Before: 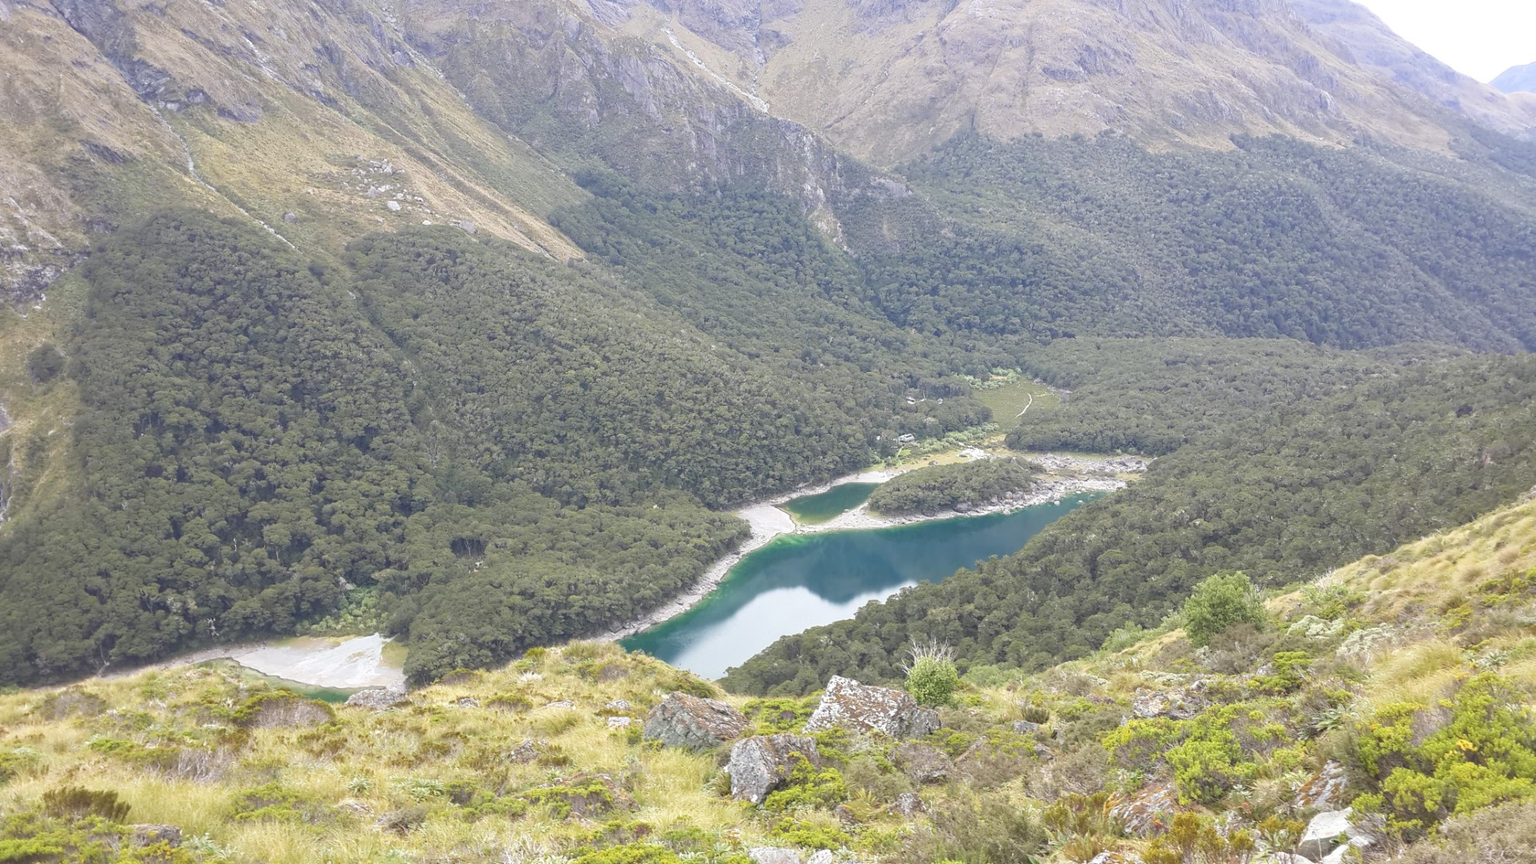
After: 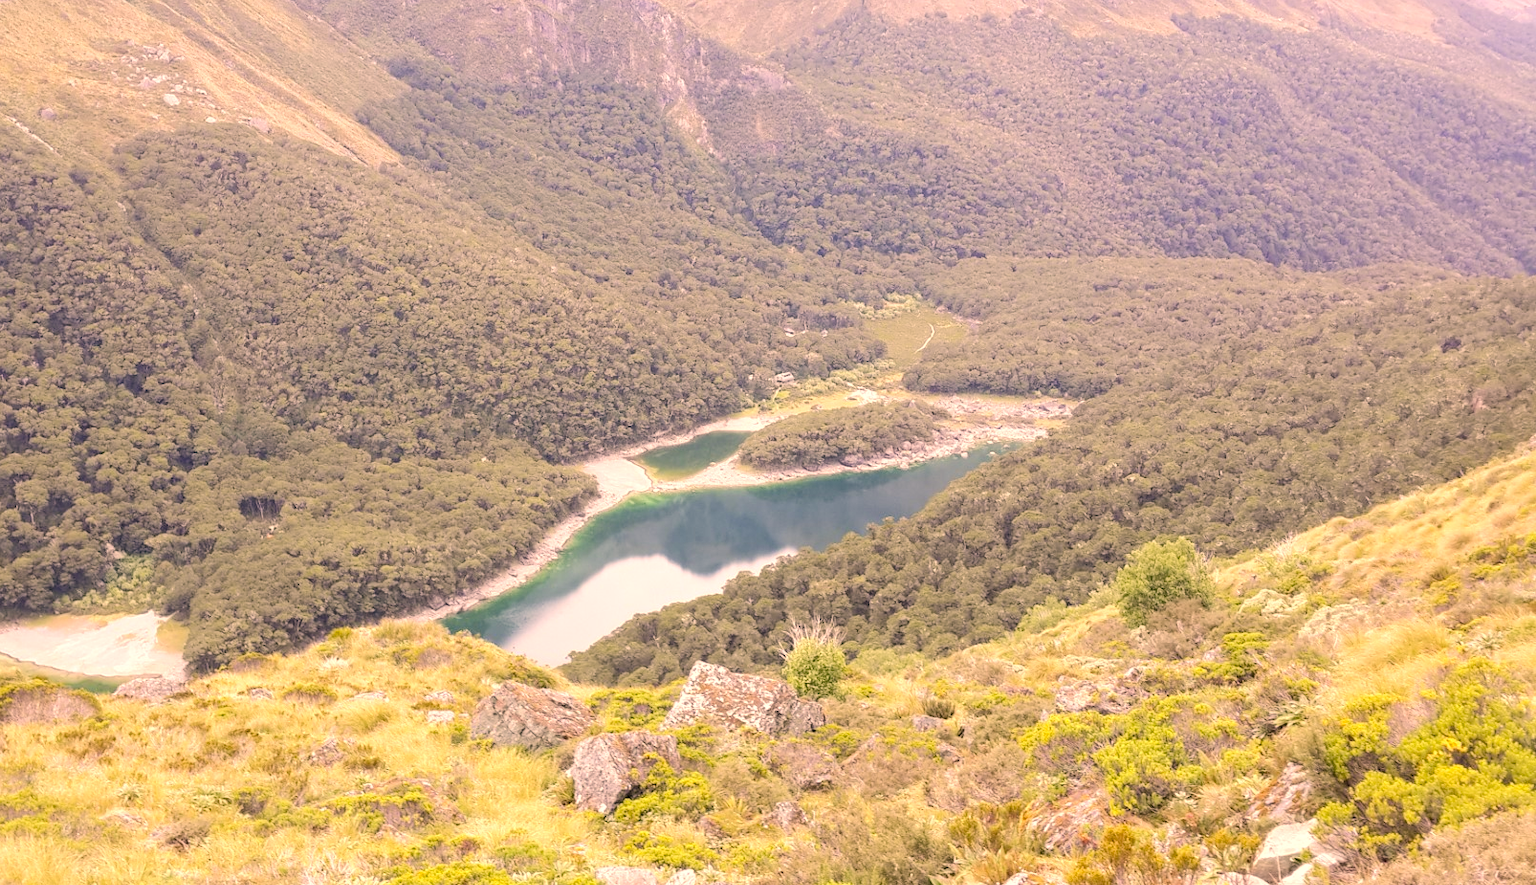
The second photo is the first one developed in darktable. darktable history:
crop: left 16.315%, top 14.246%
base curve: curves: ch0 [(0, 0) (0.262, 0.32) (0.722, 0.705) (1, 1)]
rgb levels: levels [[0.01, 0.419, 0.839], [0, 0.5, 1], [0, 0.5, 1]]
contrast brightness saturation: contrast 0.14
exposure: black level correction 0.011, compensate highlight preservation false
color correction: highlights a* 17.88, highlights b* 18.79
